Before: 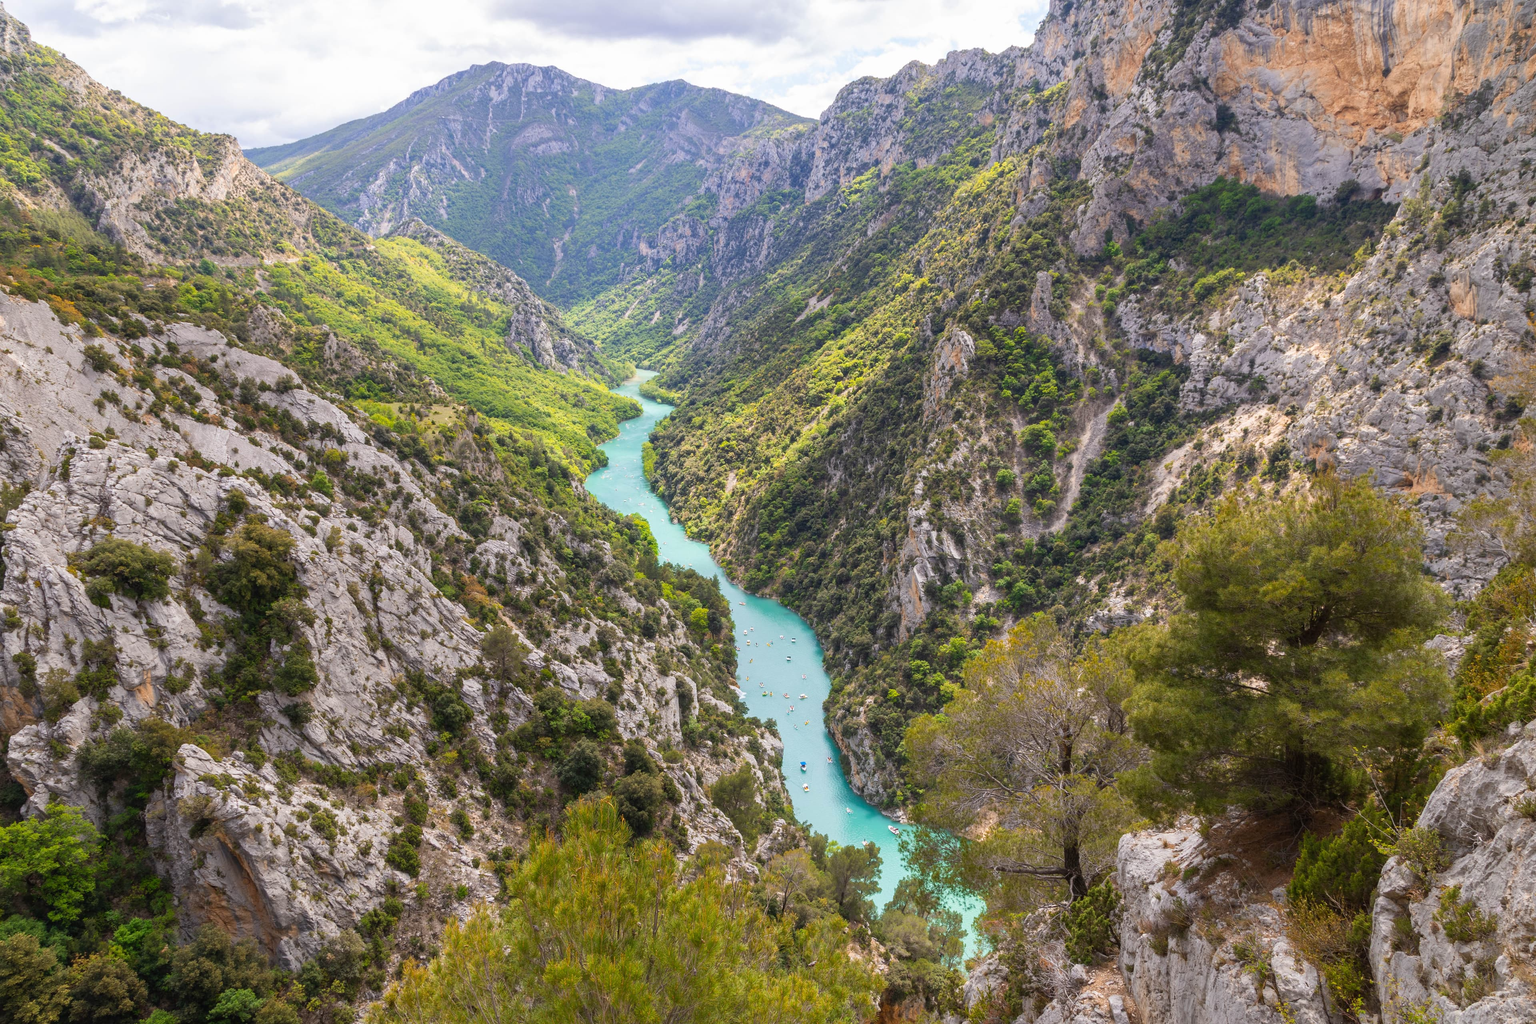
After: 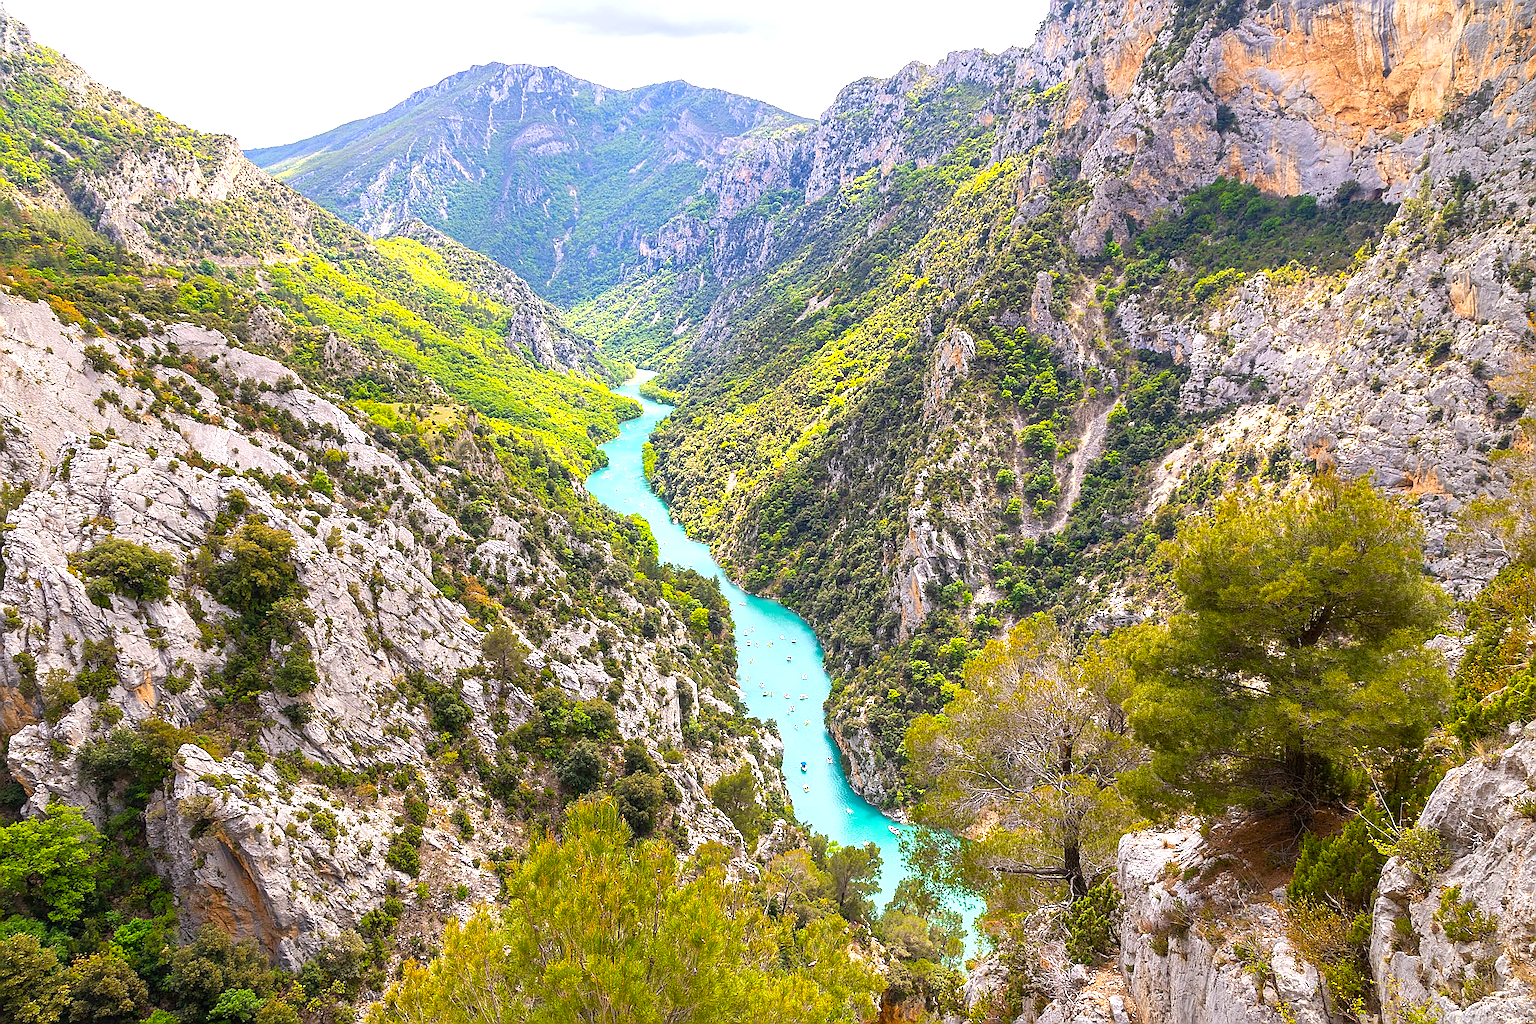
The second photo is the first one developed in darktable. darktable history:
sharpen: amount 1.861
color balance rgb: perceptual saturation grading › global saturation 25%, global vibrance 20%
exposure: black level correction 0.001, exposure 0.675 EV, compensate highlight preservation false
